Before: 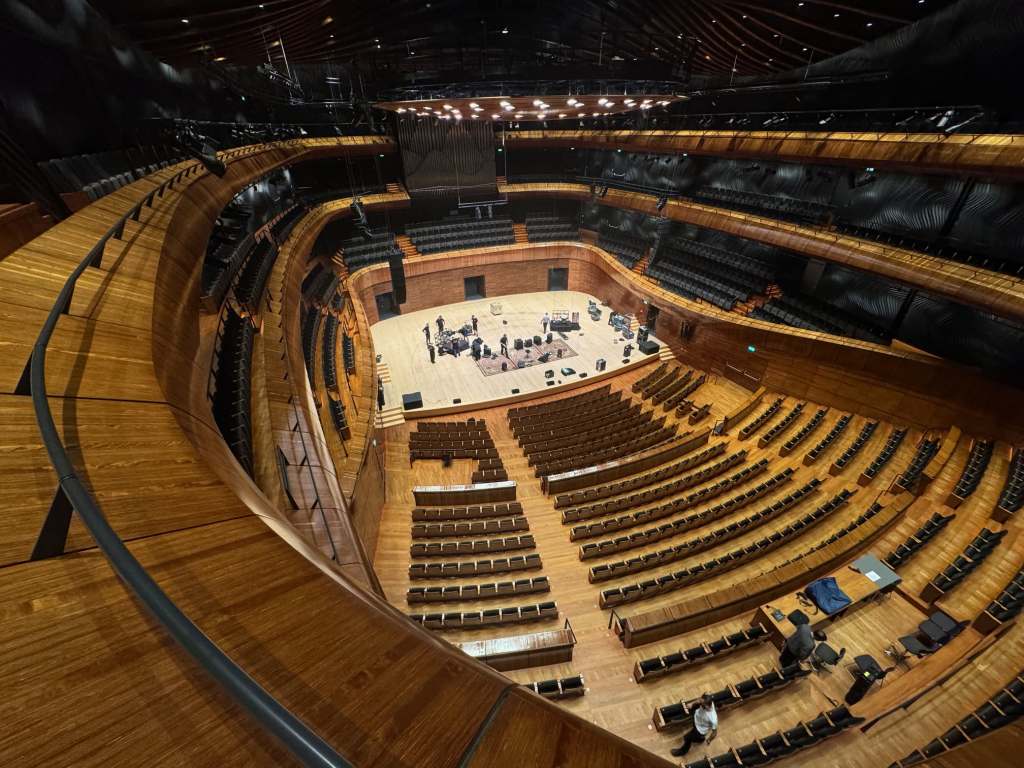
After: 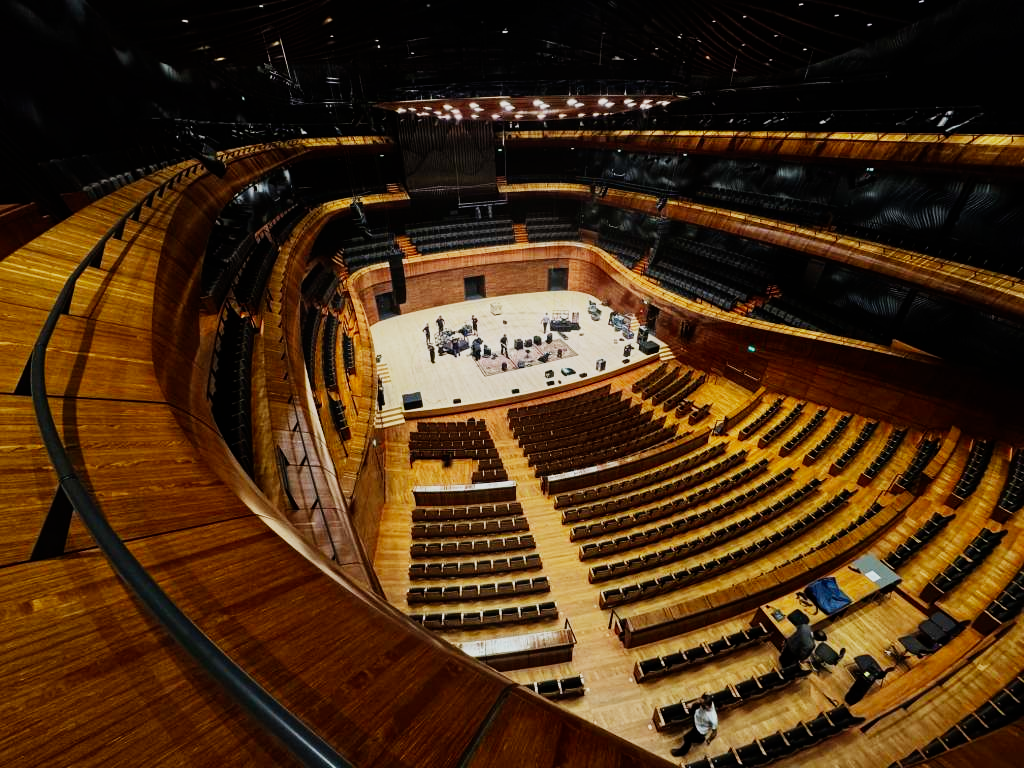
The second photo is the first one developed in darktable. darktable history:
color balance: output saturation 110%
sigmoid: contrast 1.7, skew -0.2, preserve hue 0%, red attenuation 0.1, red rotation 0.035, green attenuation 0.1, green rotation -0.017, blue attenuation 0.15, blue rotation -0.052, base primaries Rec2020
